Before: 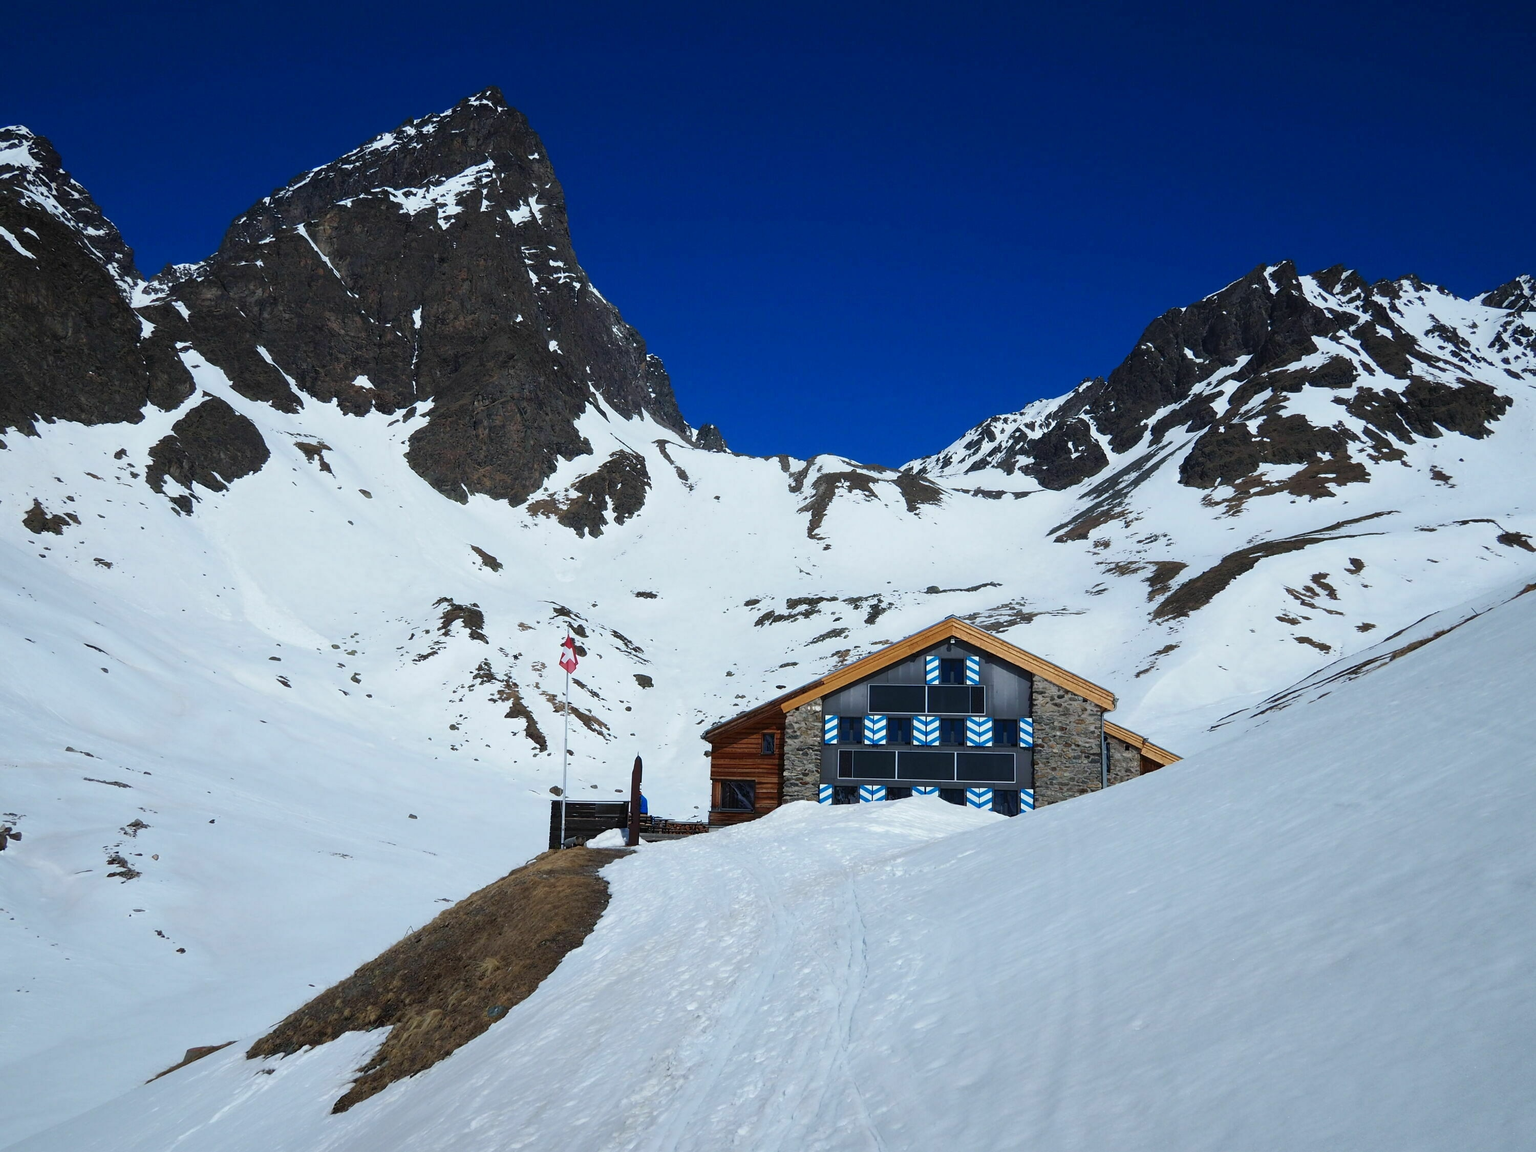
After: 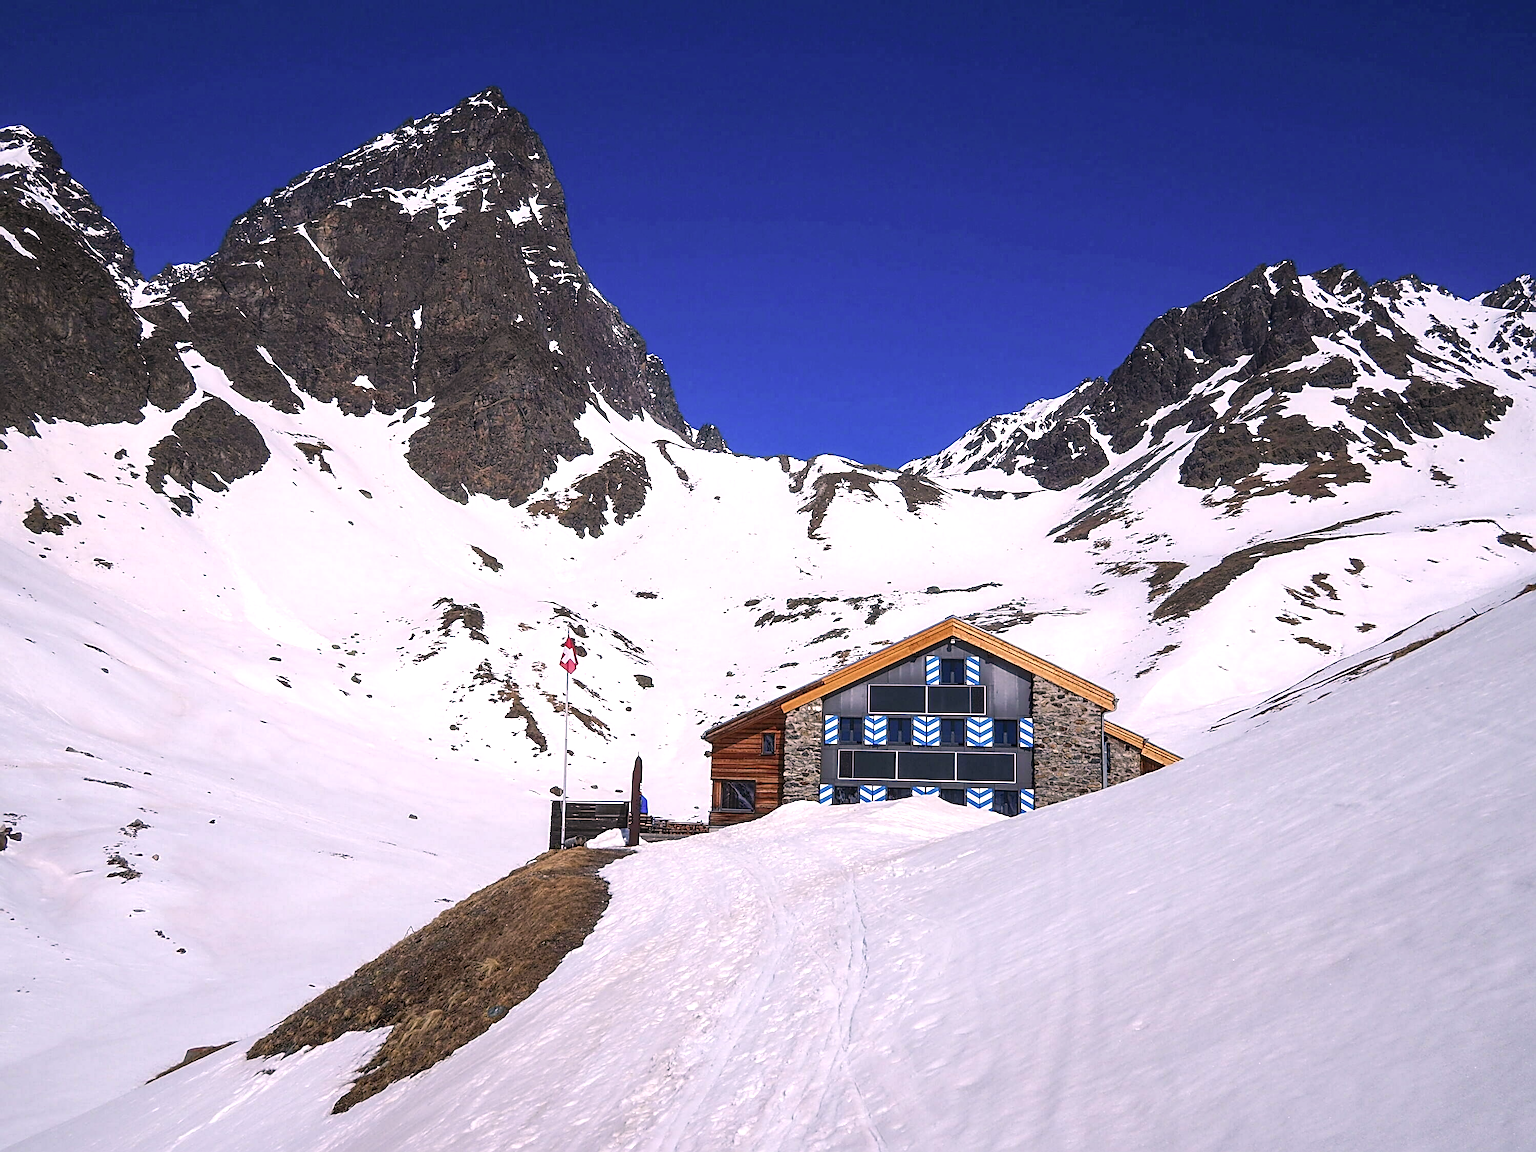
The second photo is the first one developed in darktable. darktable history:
exposure: exposure 0.572 EV, compensate exposure bias true, compensate highlight preservation false
local contrast: on, module defaults
sharpen: radius 2.849, amount 0.723
color correction: highlights a* 14.69, highlights b* 4.68
